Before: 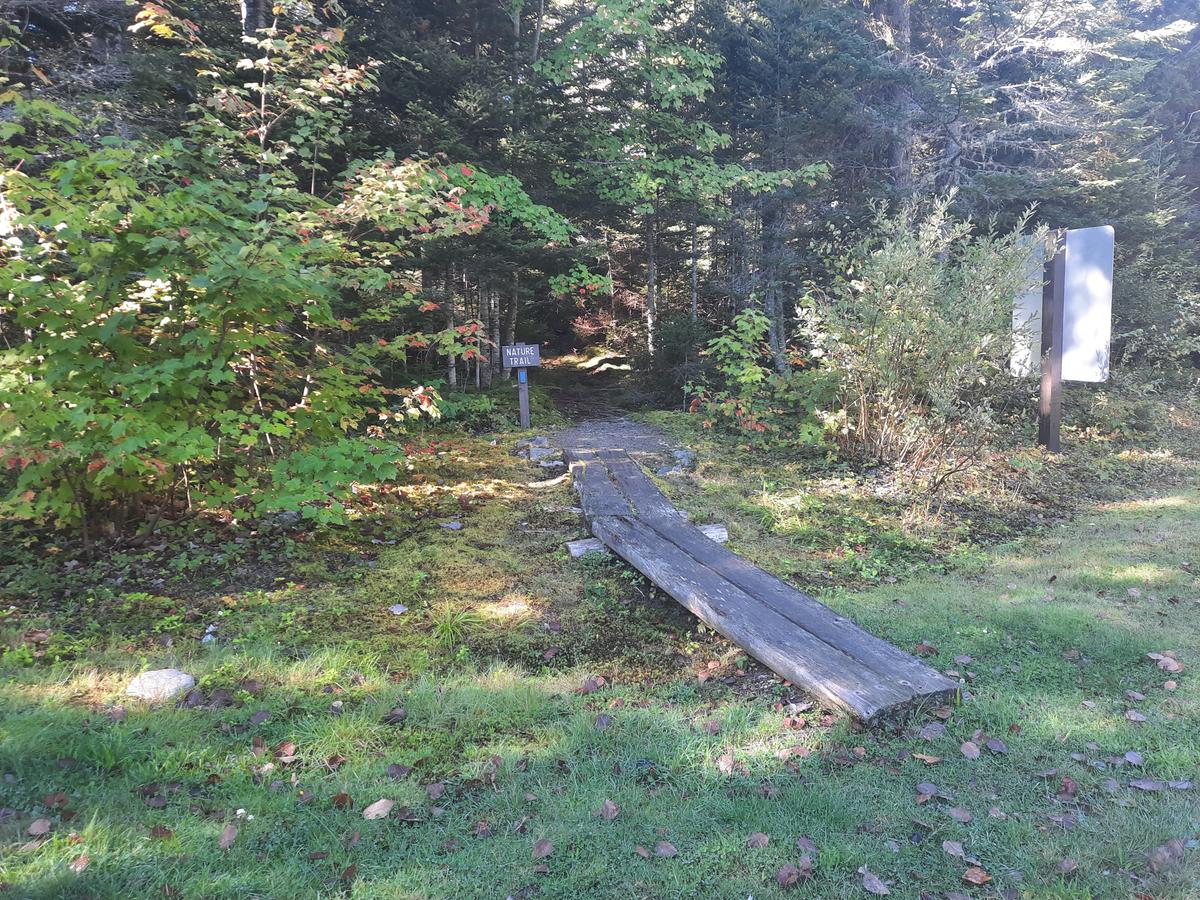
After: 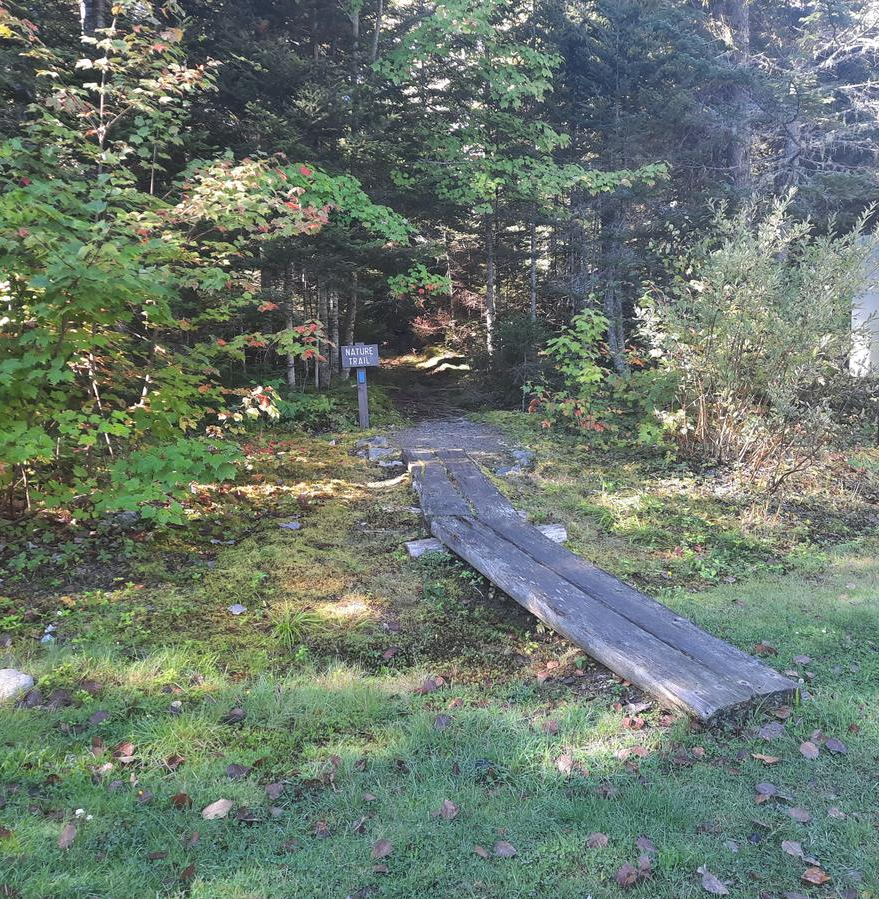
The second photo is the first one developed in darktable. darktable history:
crop: left 13.452%, right 13.258%
